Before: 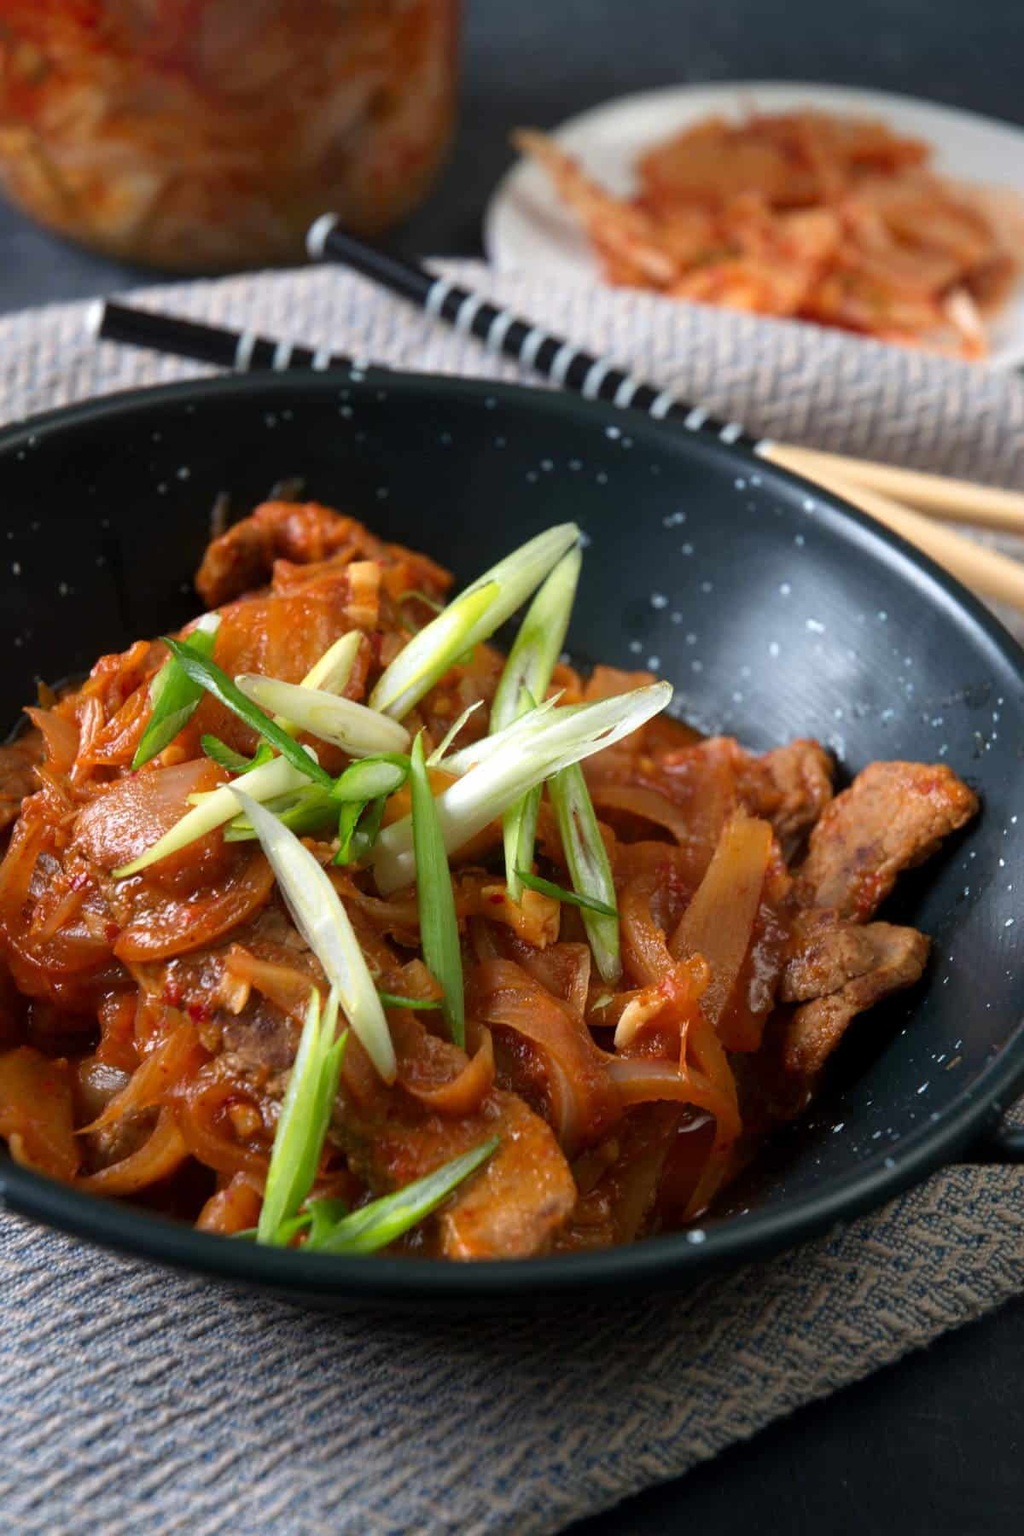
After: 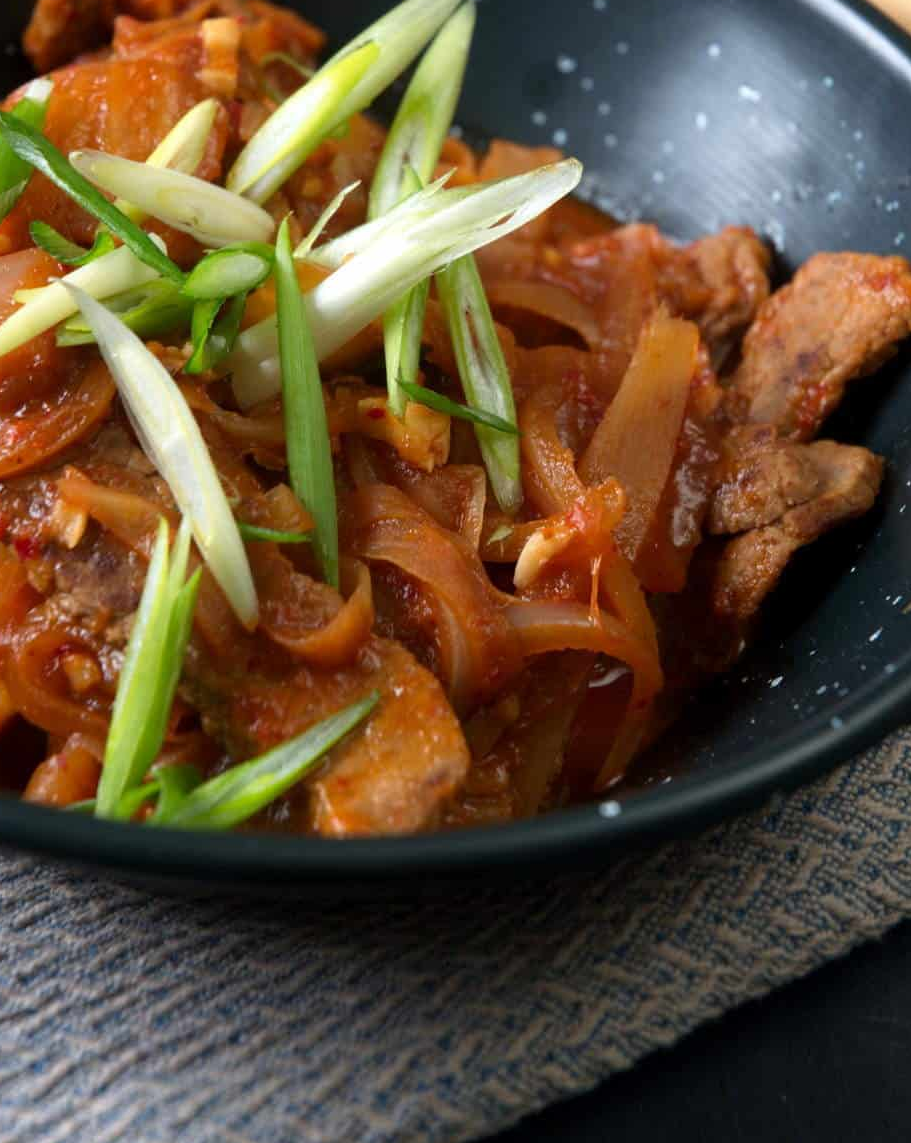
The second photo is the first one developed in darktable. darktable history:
crop and rotate: left 17.215%, top 35.566%, right 6.846%, bottom 0.9%
